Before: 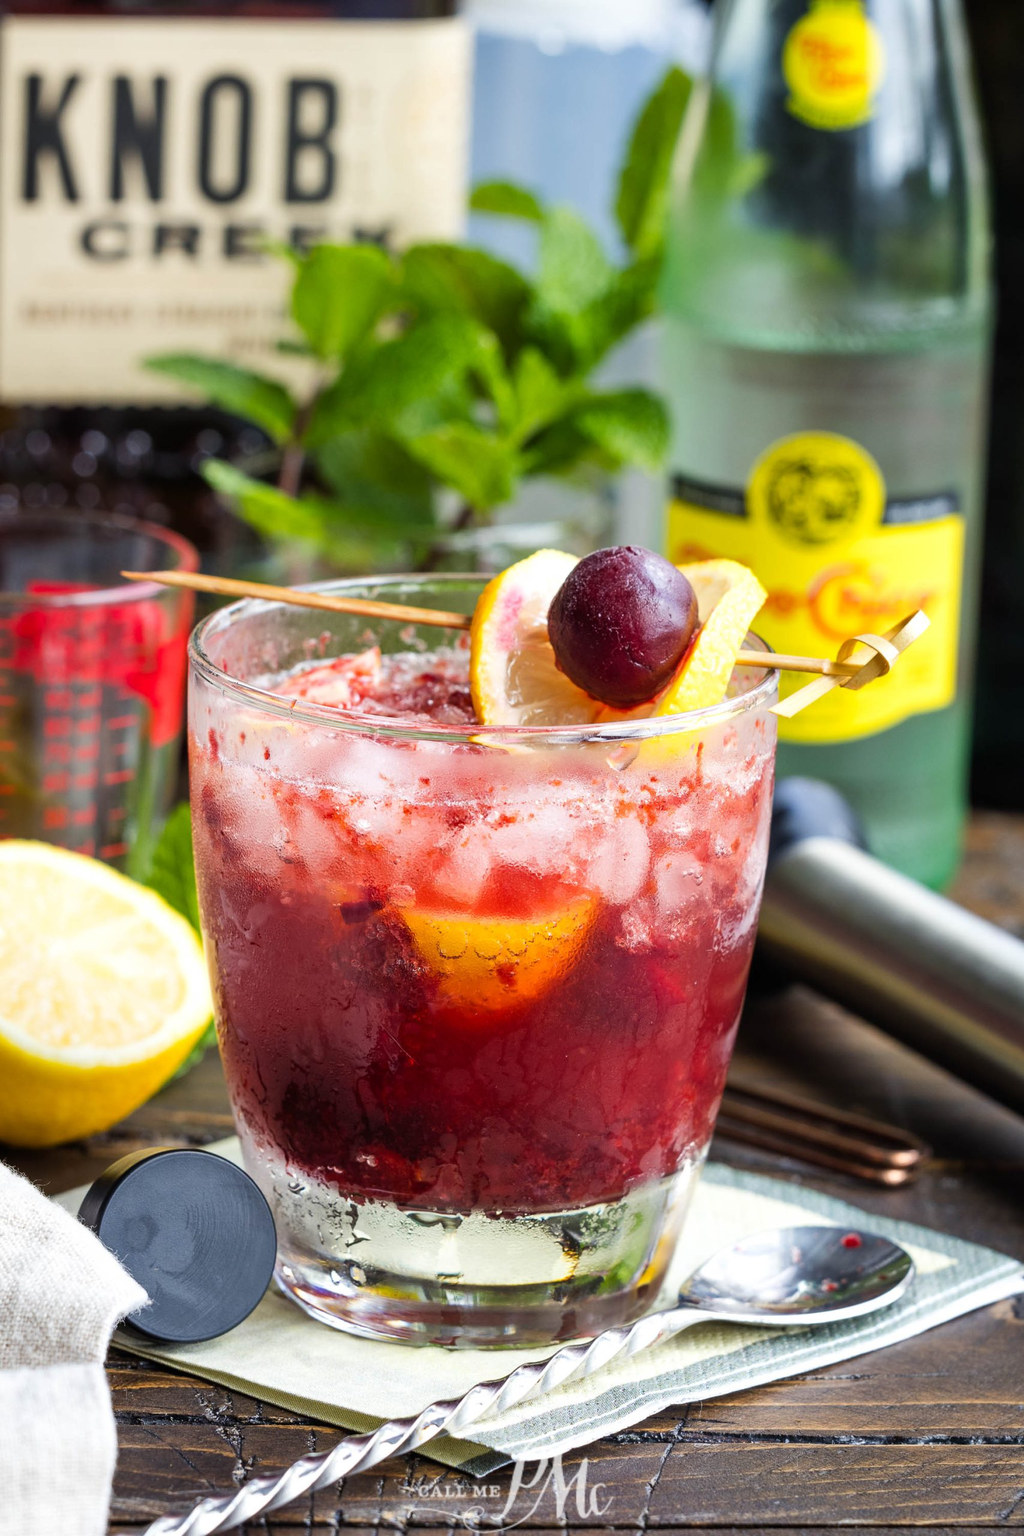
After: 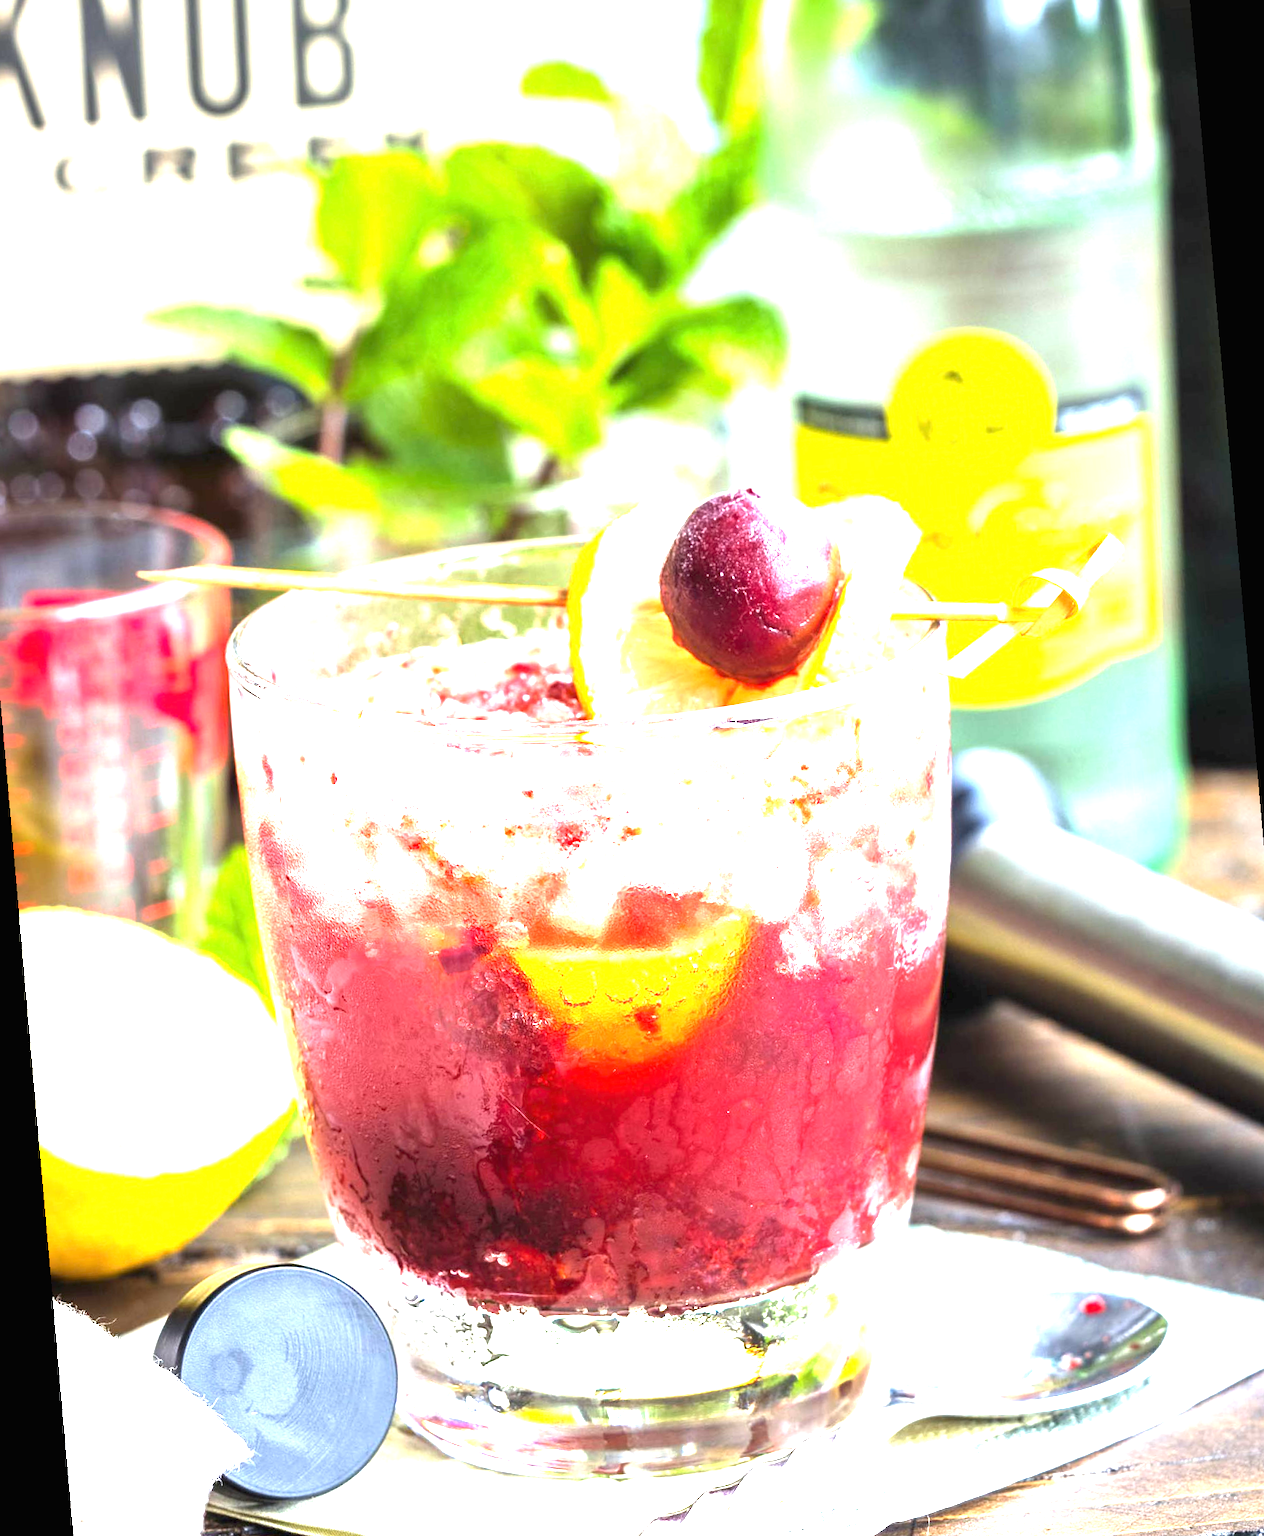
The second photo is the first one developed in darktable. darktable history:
white balance: red 0.986, blue 1.01
rotate and perspective: rotation -5°, crop left 0.05, crop right 0.952, crop top 0.11, crop bottom 0.89
exposure: black level correction 0, exposure 2.327 EV, compensate exposure bias true, compensate highlight preservation false
